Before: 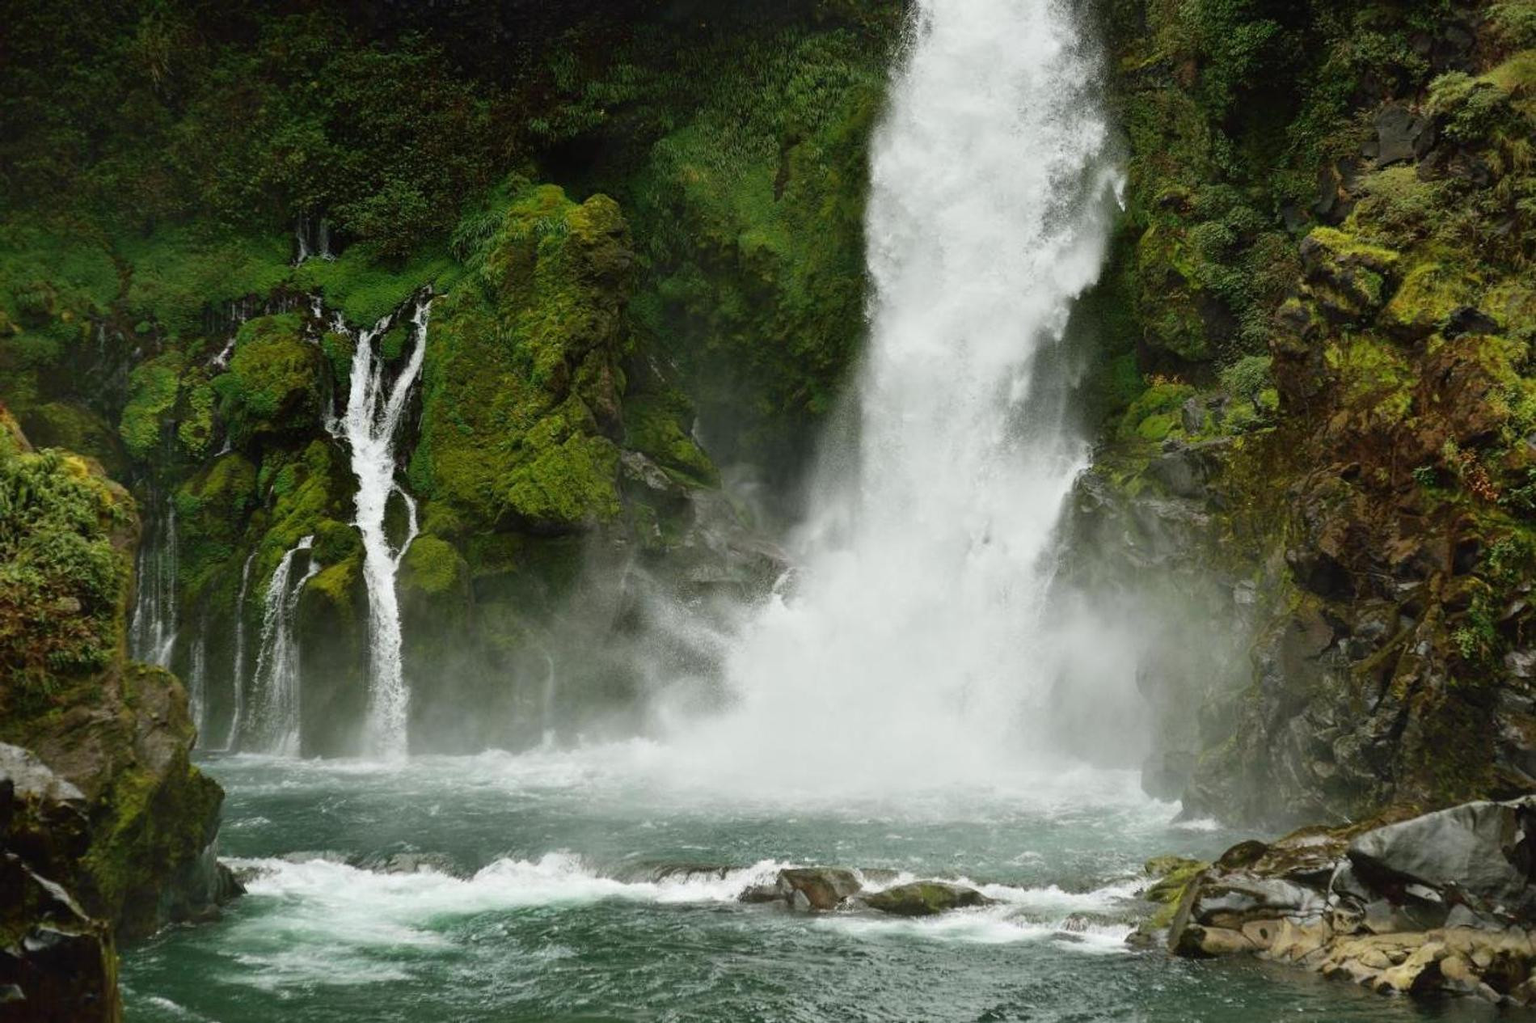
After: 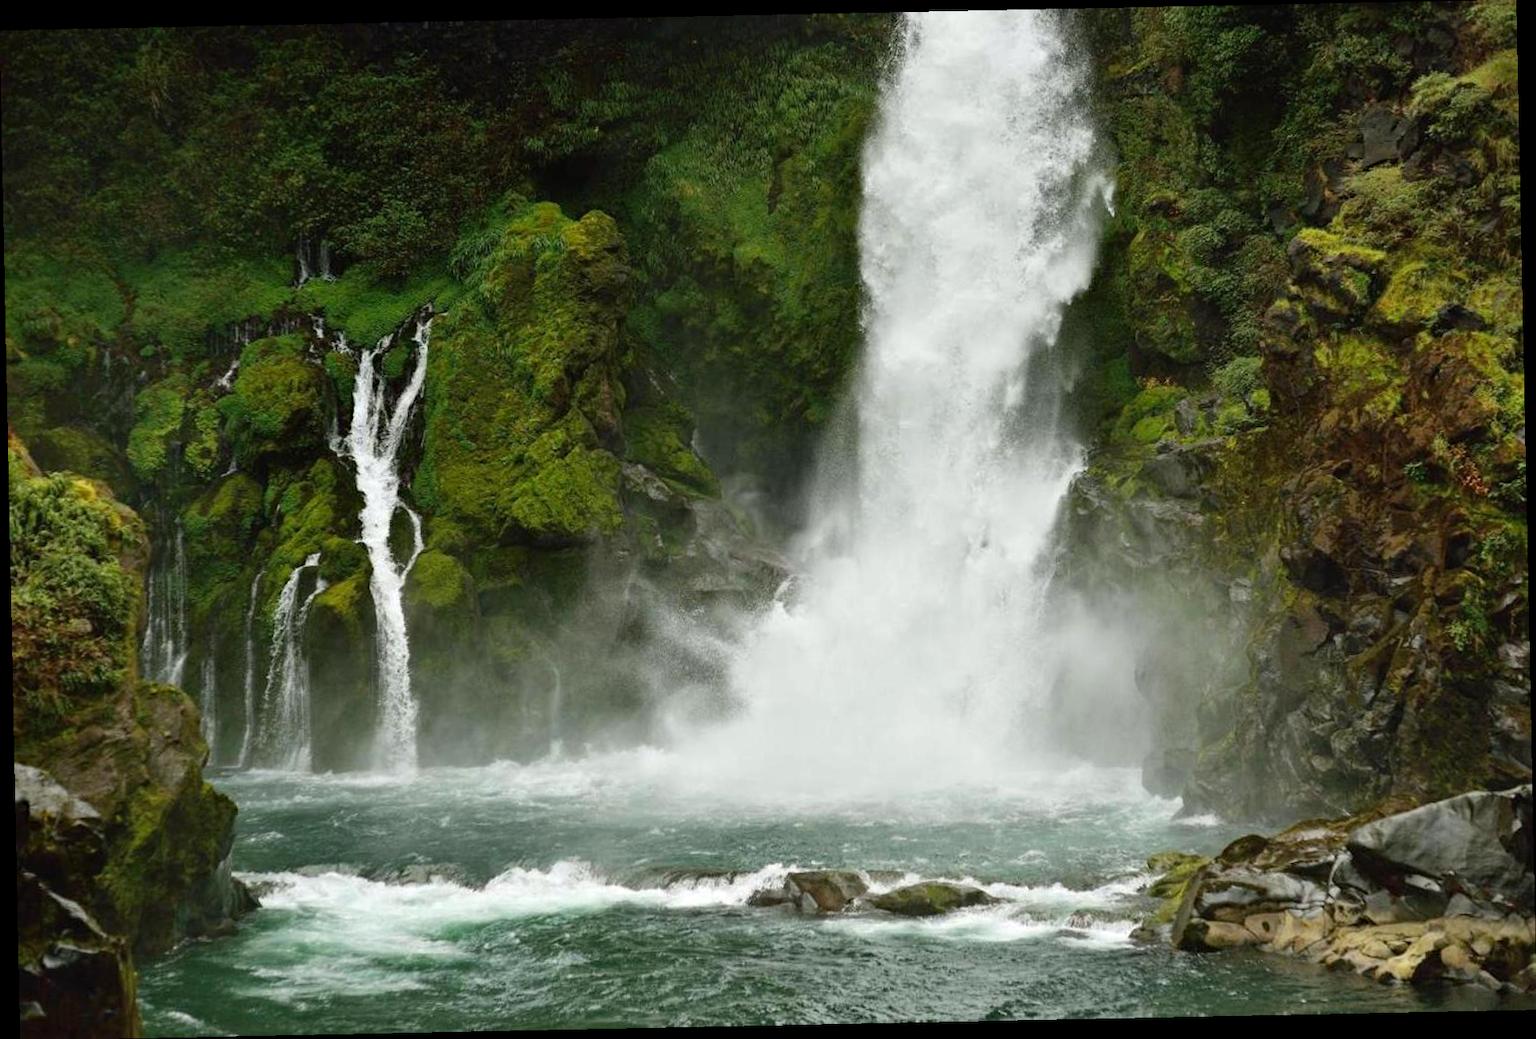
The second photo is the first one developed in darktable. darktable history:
rotate and perspective: rotation -1.17°, automatic cropping off
haze removal: compatibility mode true, adaptive false
exposure: exposure 0.128 EV, compensate highlight preservation false
